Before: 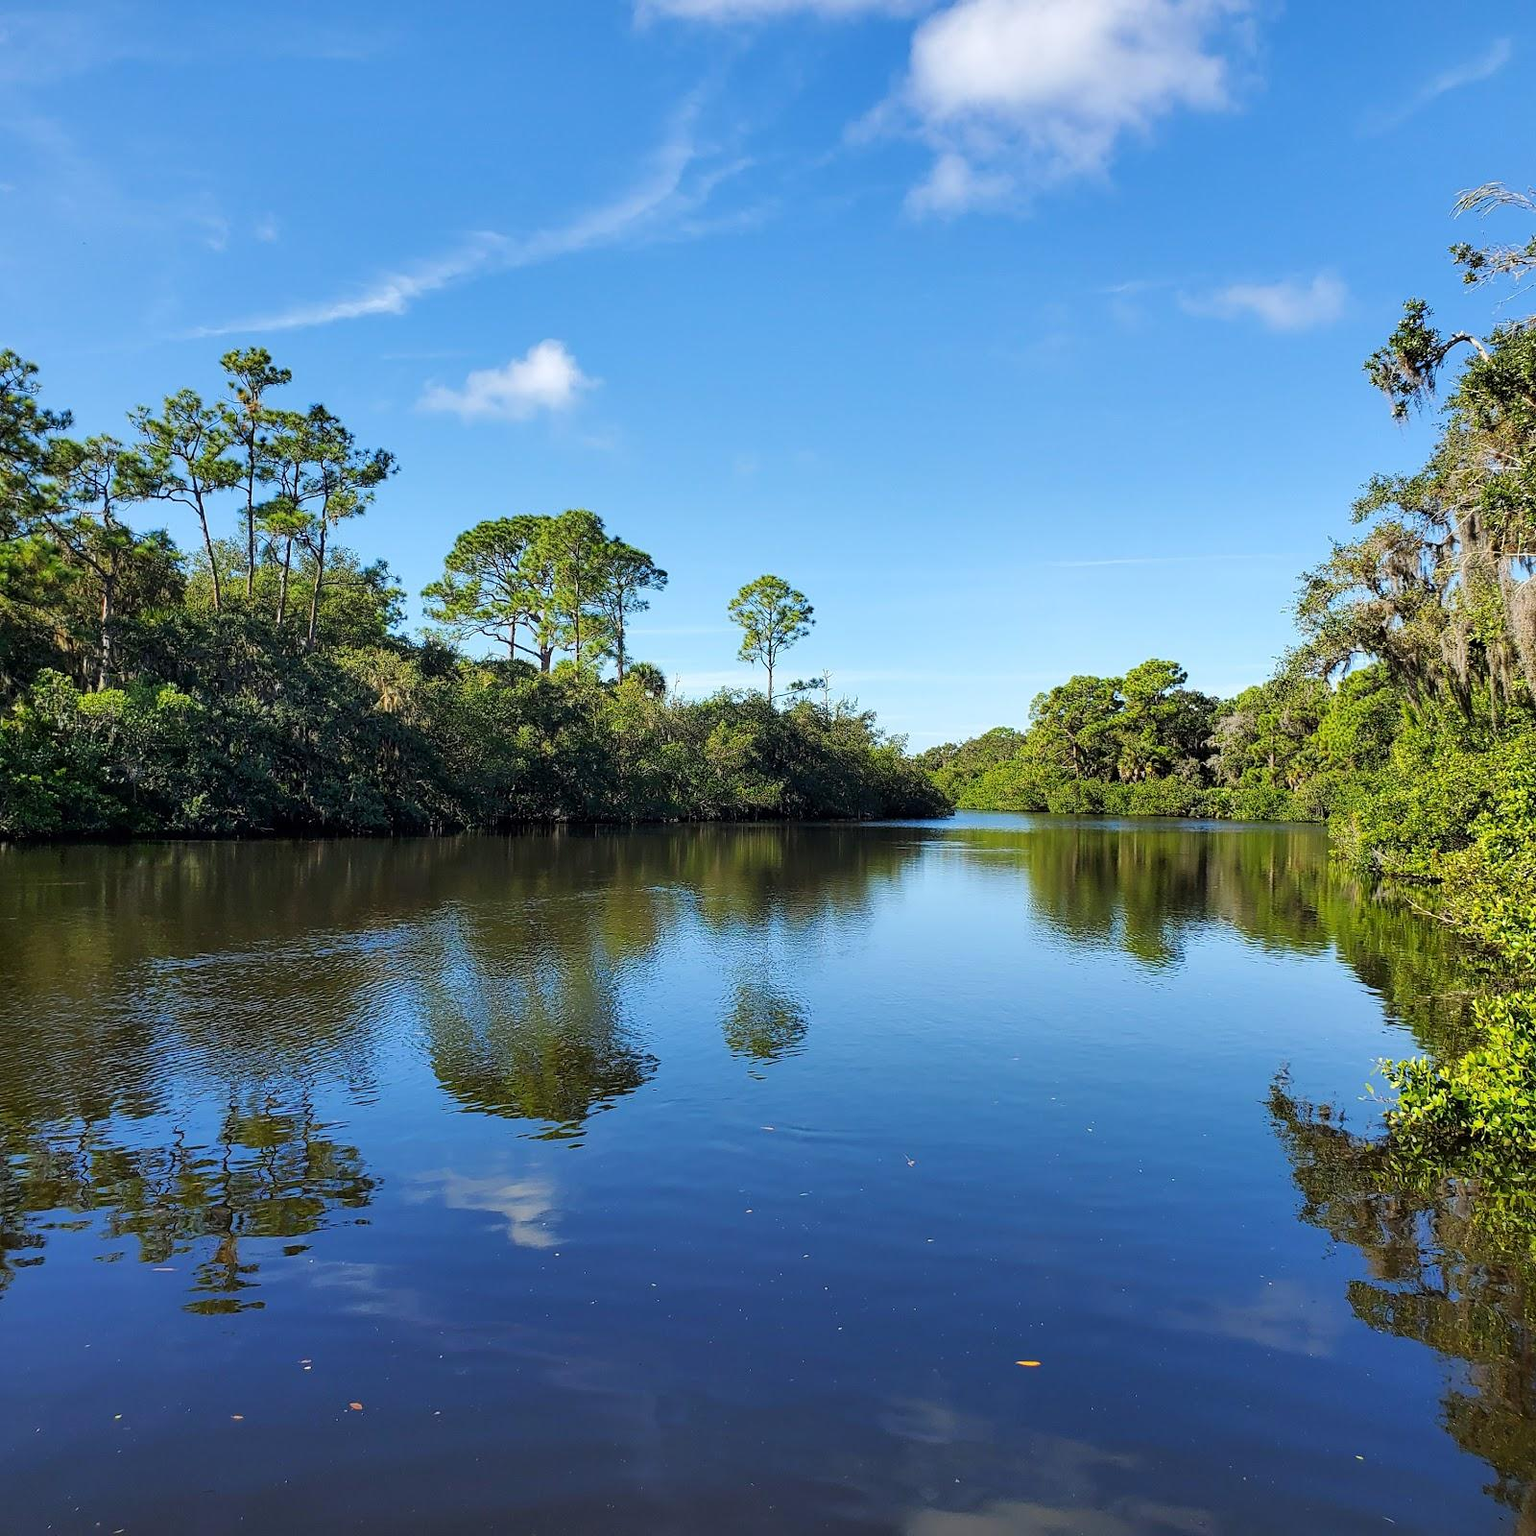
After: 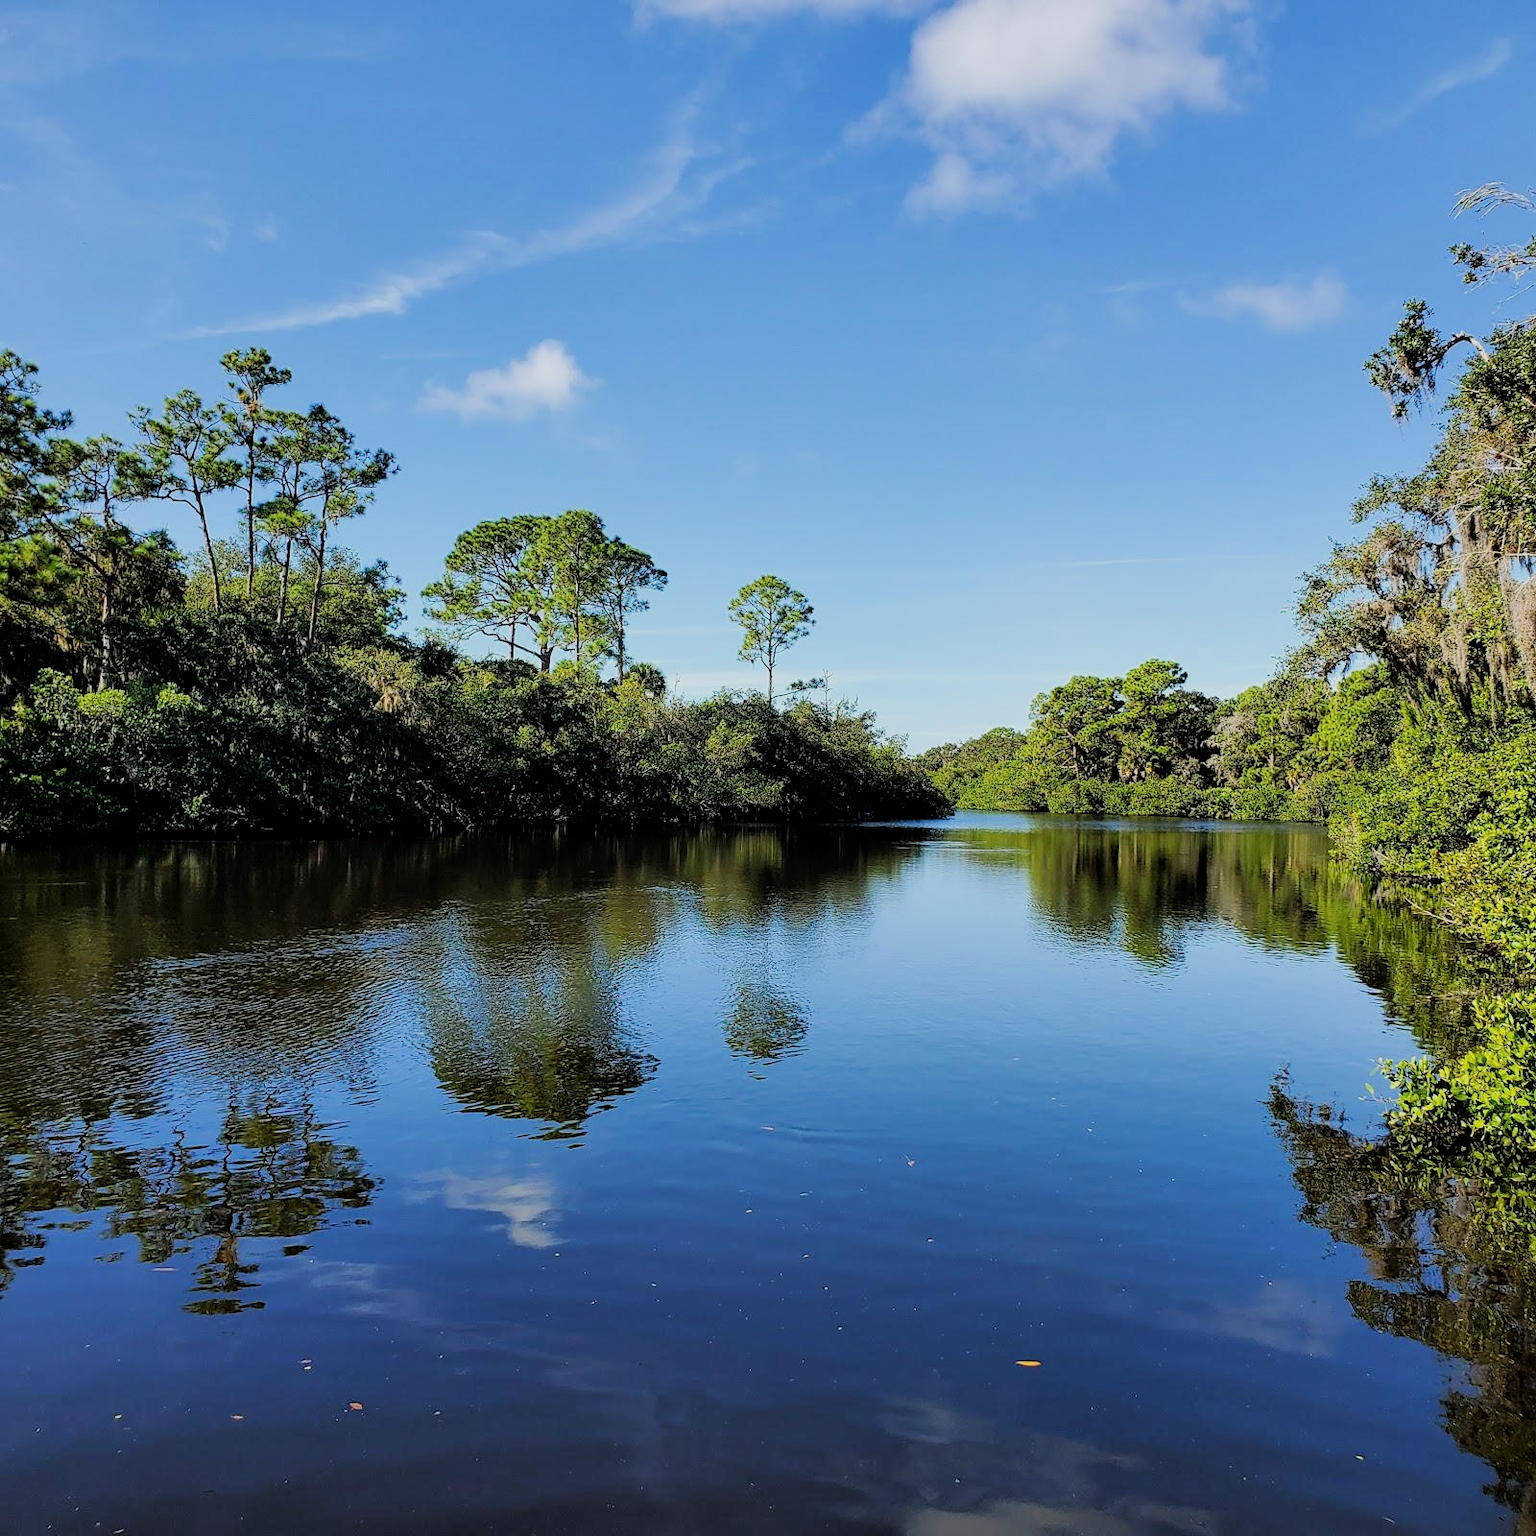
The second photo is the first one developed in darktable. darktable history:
filmic rgb: black relative exposure -5.07 EV, white relative exposure 3.97 EV, hardness 2.88, contrast 1.195
